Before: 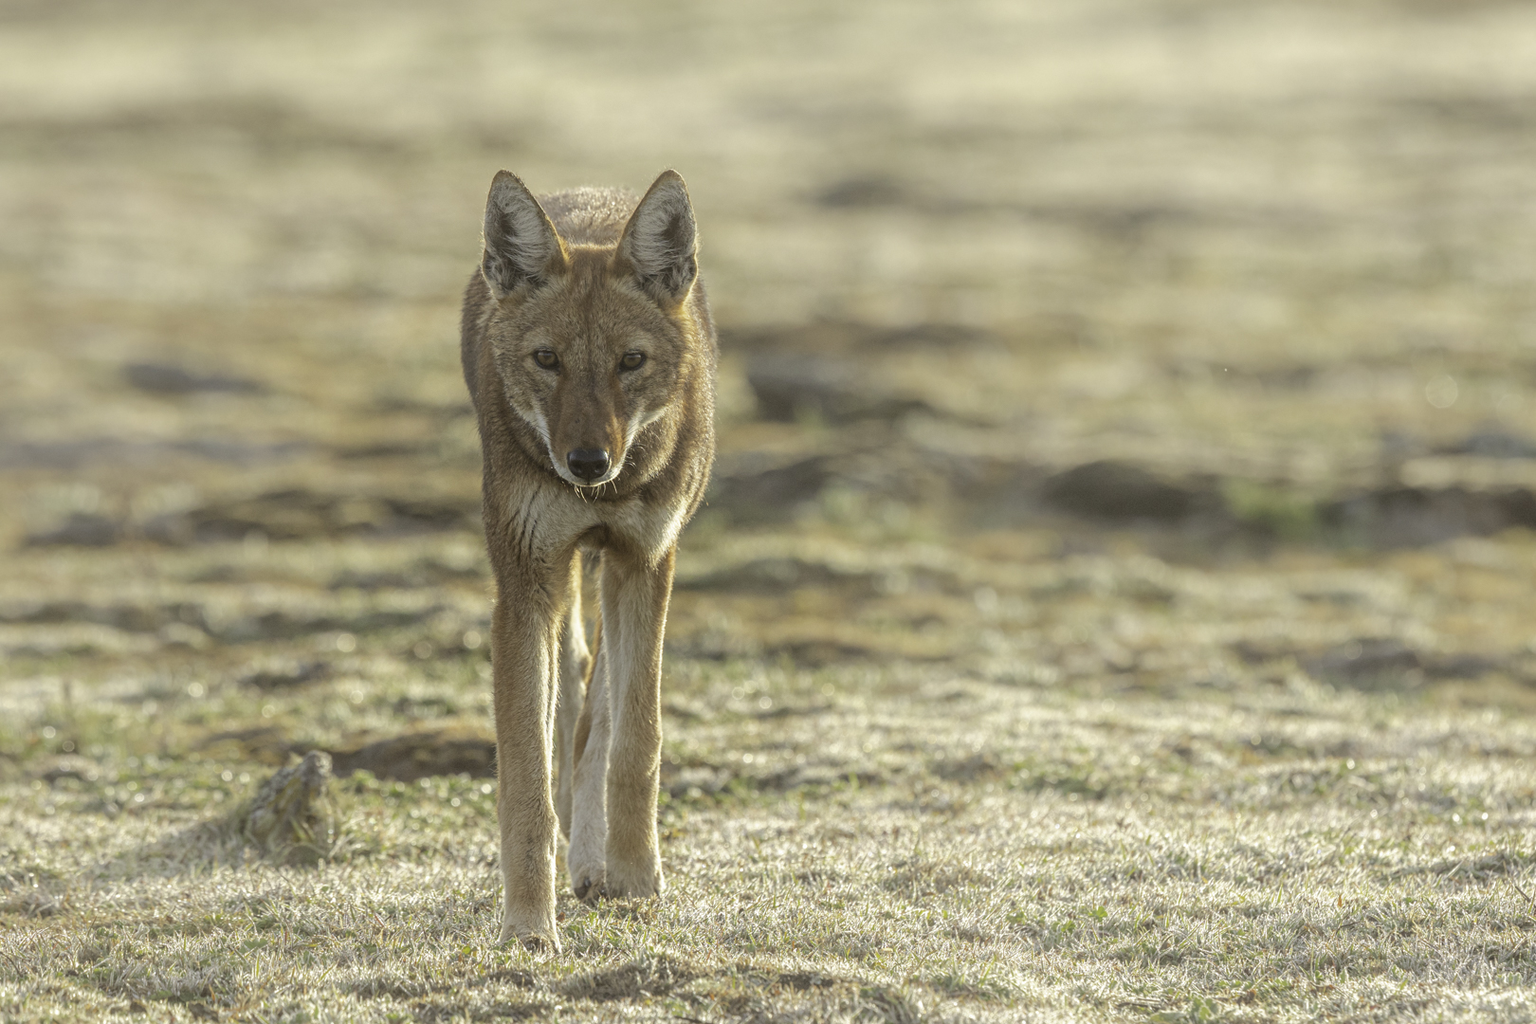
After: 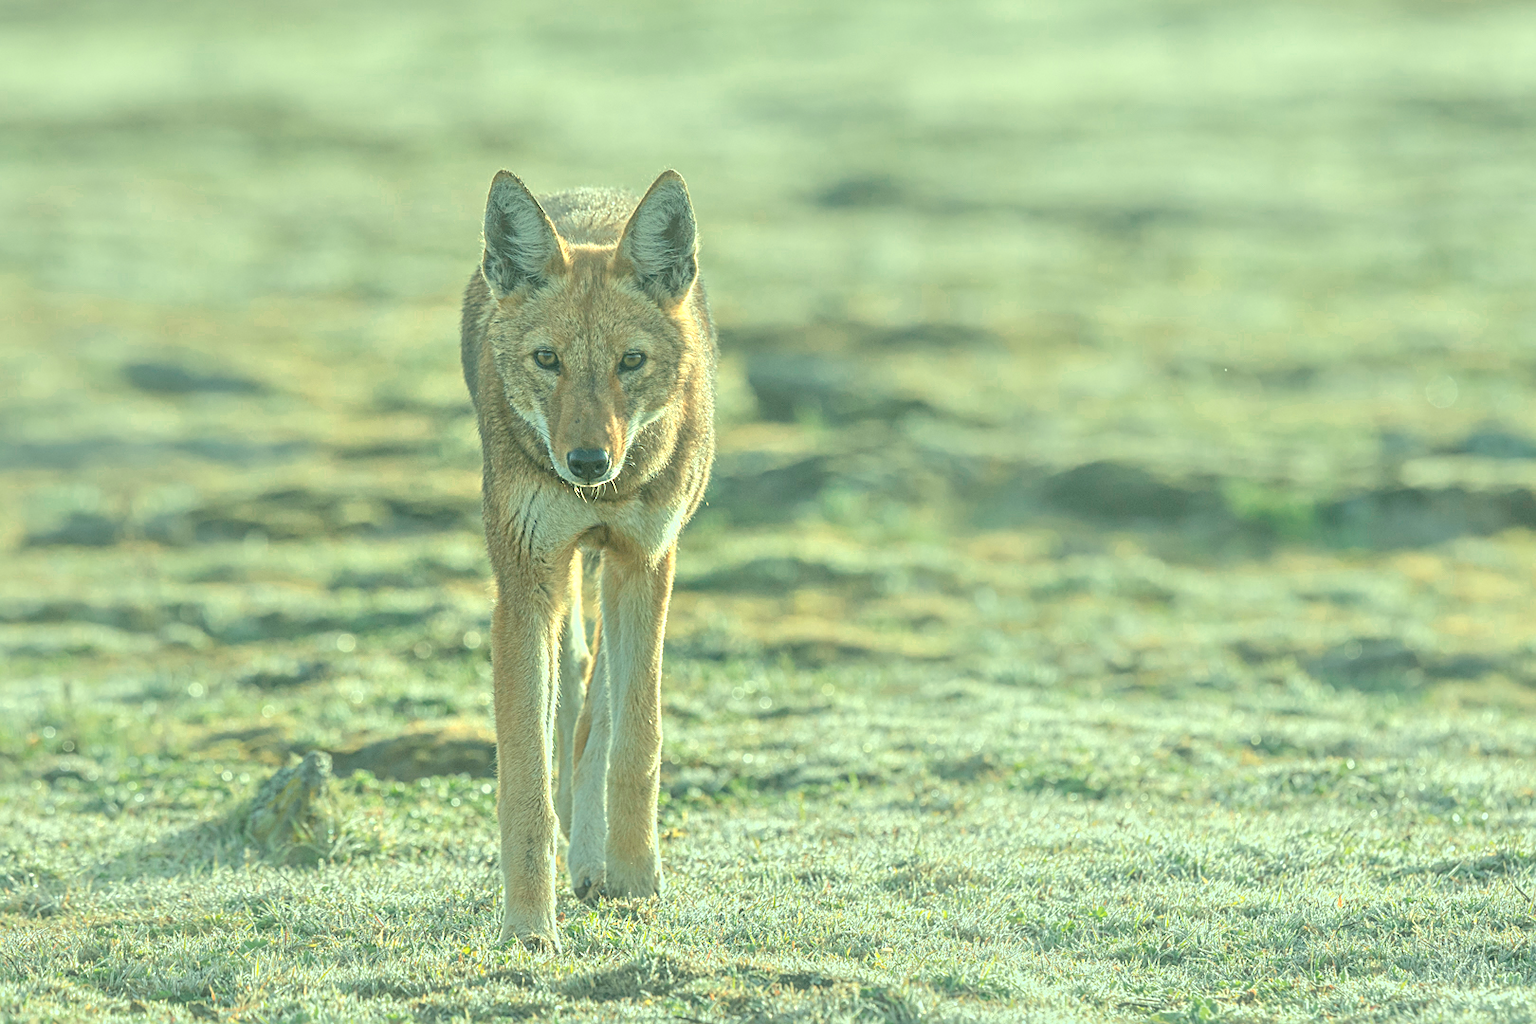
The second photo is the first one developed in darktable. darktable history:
color correction: highlights a* -20.08, highlights b* 9.8, shadows a* -20.4, shadows b* -10.76
sharpen: on, module defaults
exposure: black level correction 0.002, compensate highlight preservation false
tone equalizer: -7 EV 0.15 EV, -6 EV 0.6 EV, -5 EV 1.15 EV, -4 EV 1.33 EV, -3 EV 1.15 EV, -2 EV 0.6 EV, -1 EV 0.15 EV, mask exposure compensation -0.5 EV
color zones: curves: ch0 [(0.018, 0.548) (0.224, 0.64) (0.425, 0.447) (0.675, 0.575) (0.732, 0.579)]; ch1 [(0.066, 0.487) (0.25, 0.5) (0.404, 0.43) (0.75, 0.421) (0.956, 0.421)]; ch2 [(0.044, 0.561) (0.215, 0.465) (0.399, 0.544) (0.465, 0.548) (0.614, 0.447) (0.724, 0.43) (0.882, 0.623) (0.956, 0.632)]
